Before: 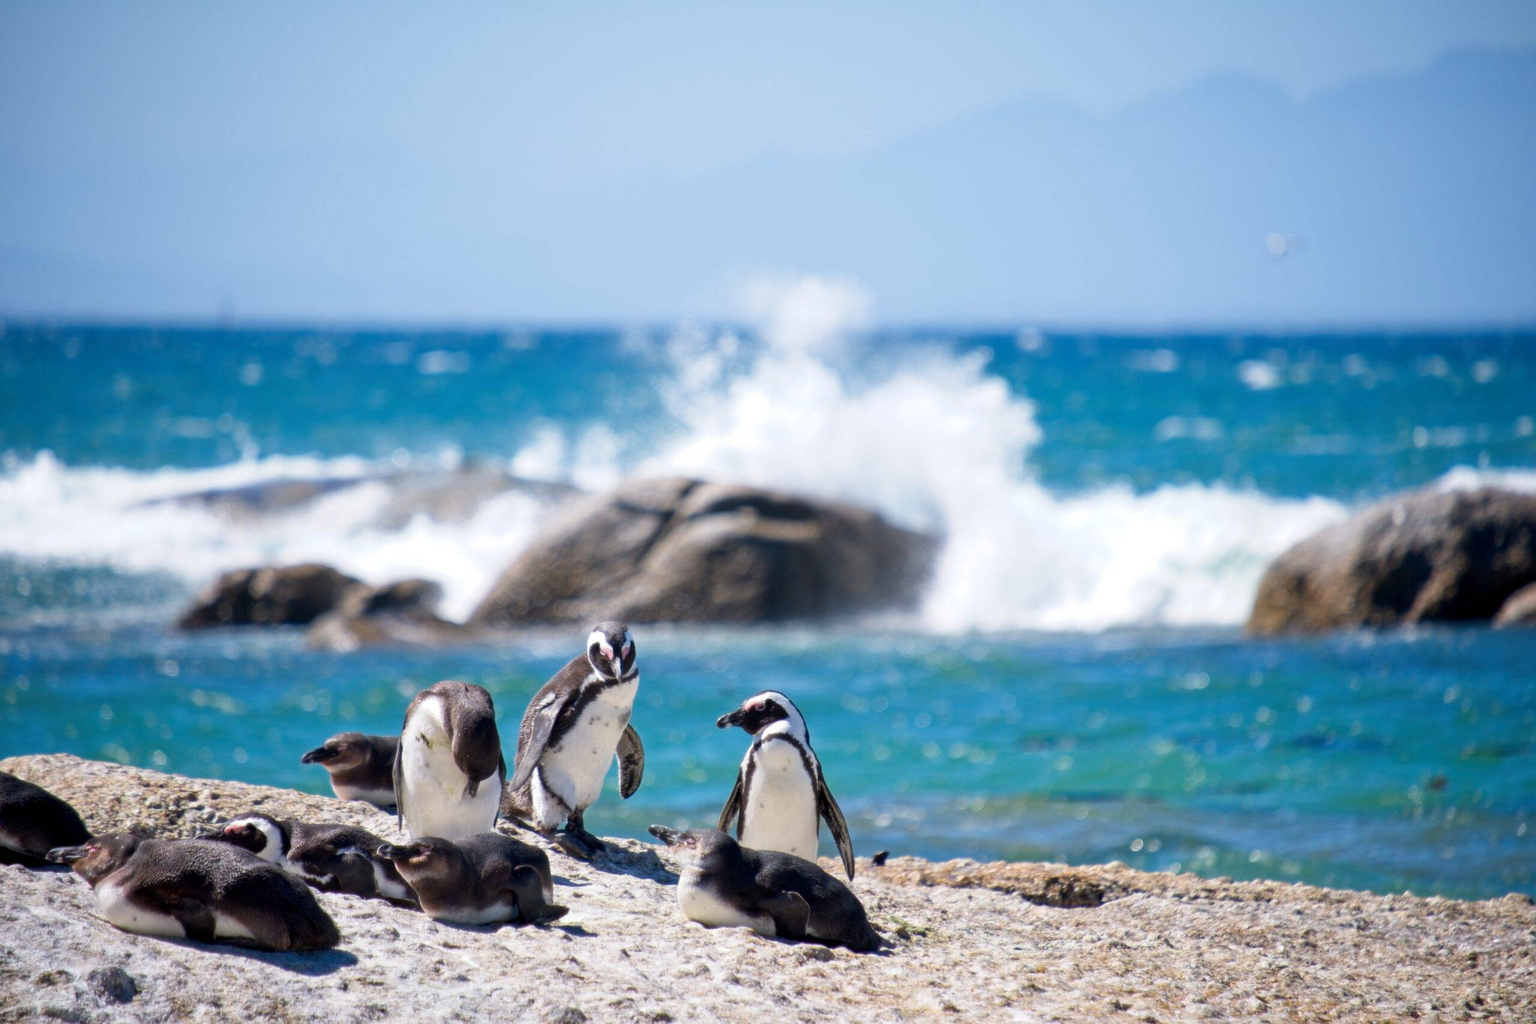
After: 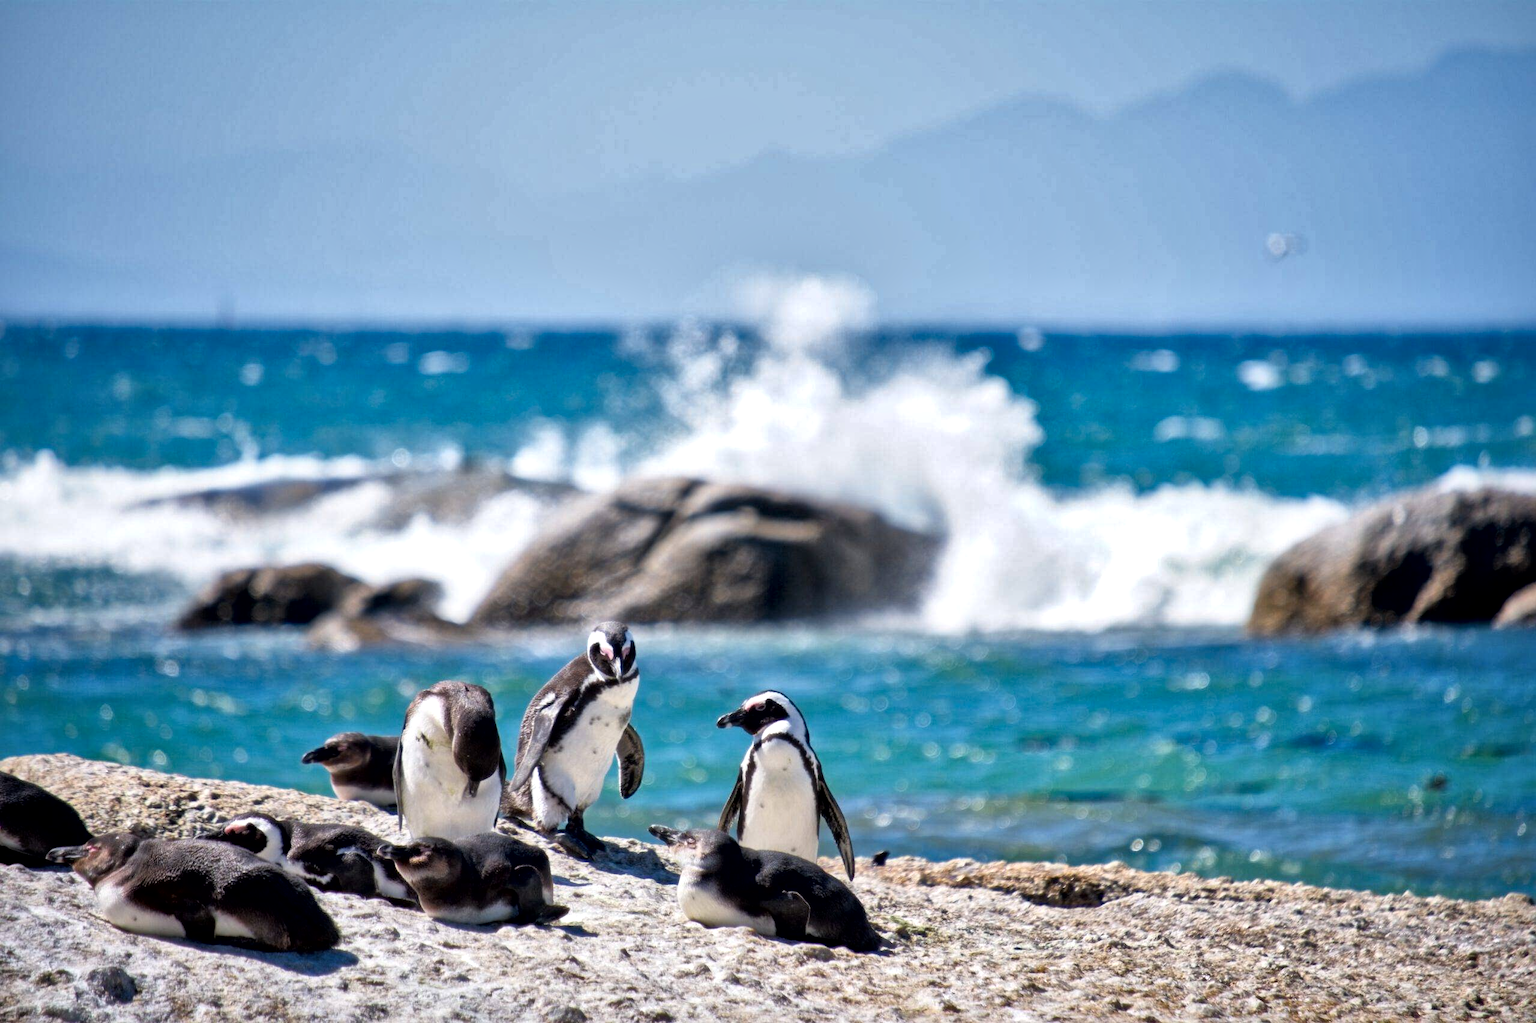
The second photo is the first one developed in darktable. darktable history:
local contrast: mode bilateral grid, contrast 20, coarseness 50, detail 171%, midtone range 0.2
rgb curve: curves: ch0 [(0, 0) (0.136, 0.078) (0.262, 0.245) (0.414, 0.42) (1, 1)], compensate middle gray true, preserve colors basic power
shadows and highlights: low approximation 0.01, soften with gaussian
